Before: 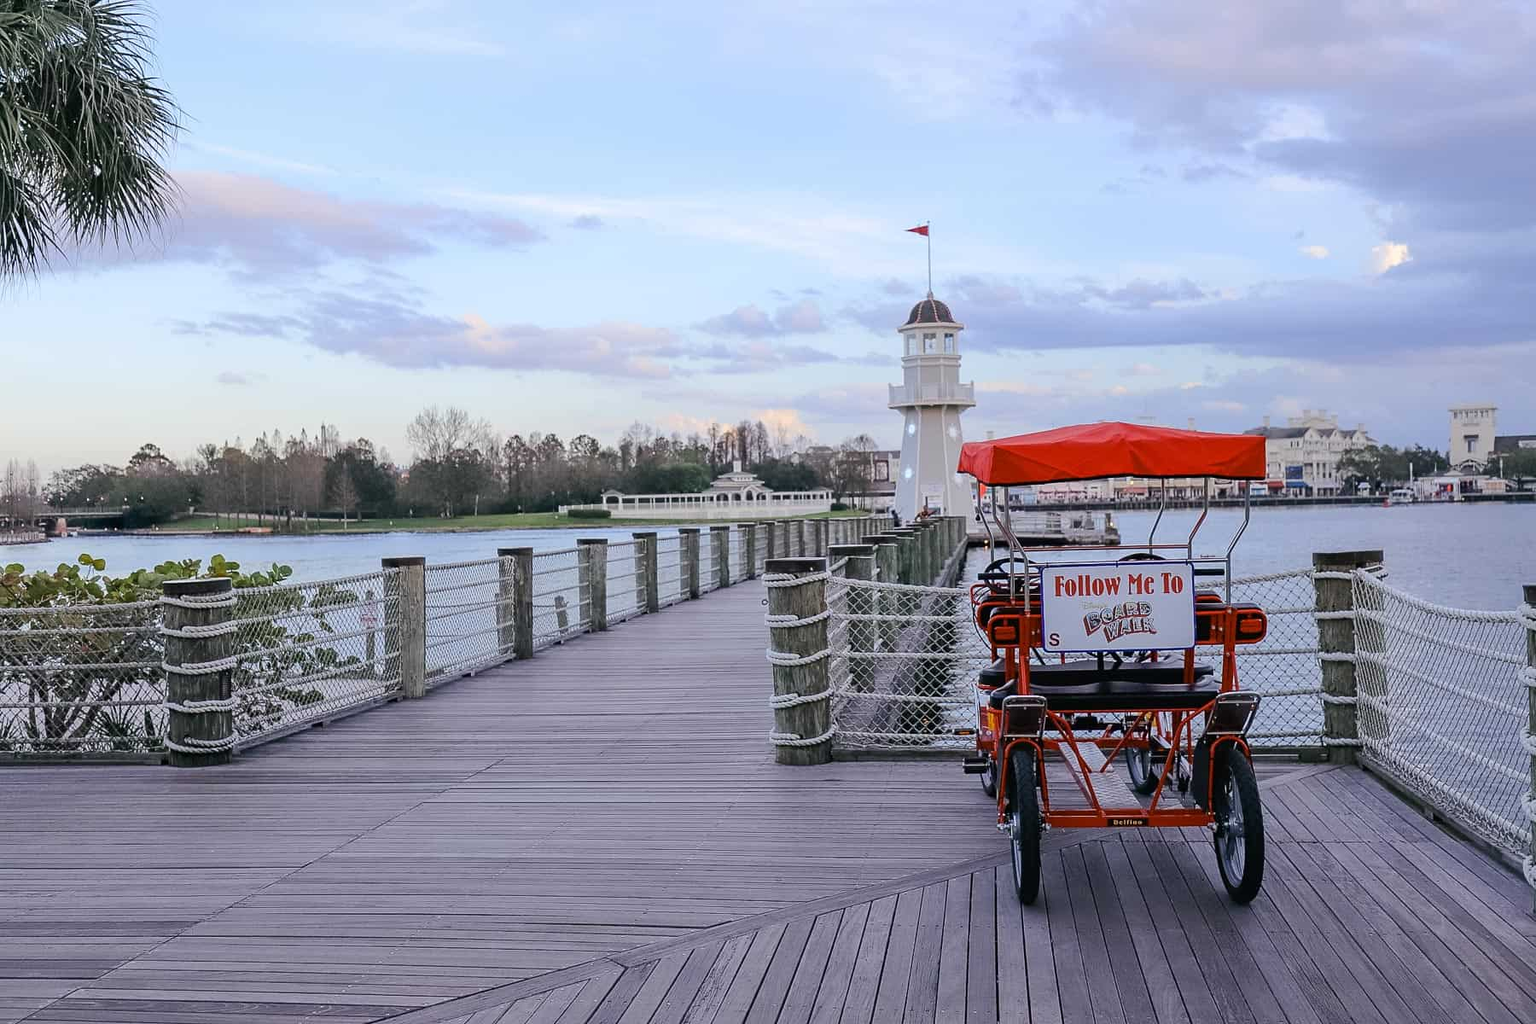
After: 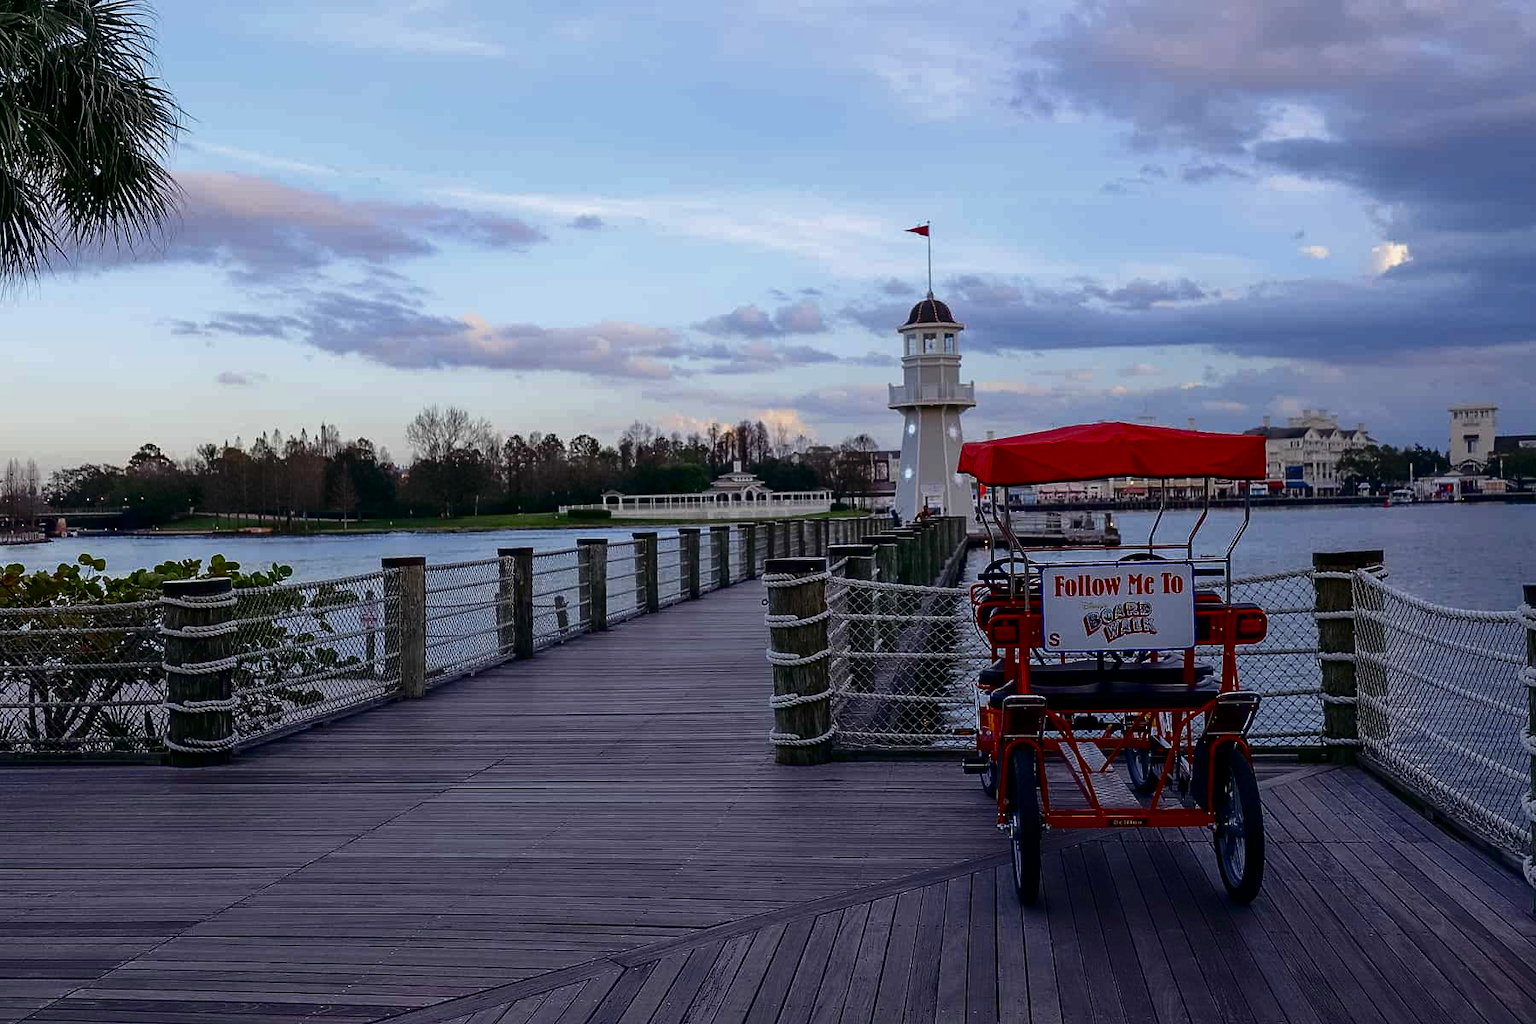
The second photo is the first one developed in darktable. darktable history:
contrast brightness saturation: contrast 0.09, brightness -0.585, saturation 0.173
